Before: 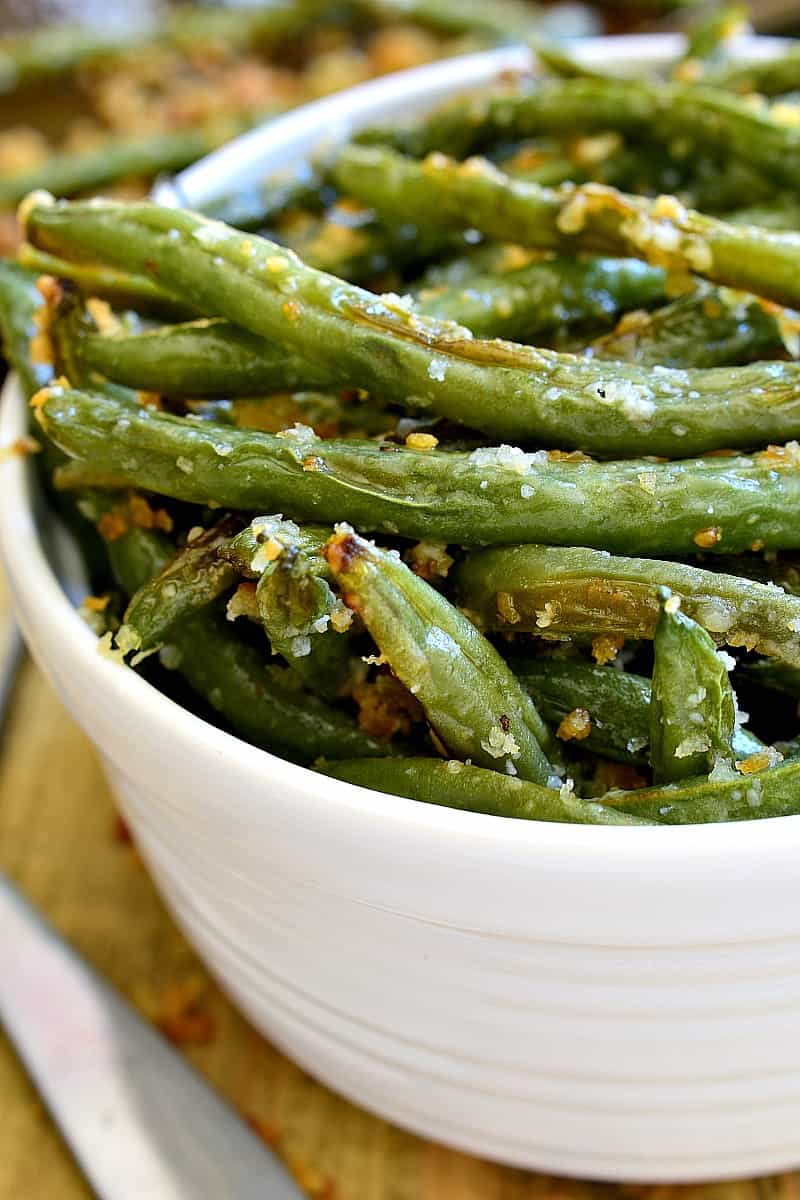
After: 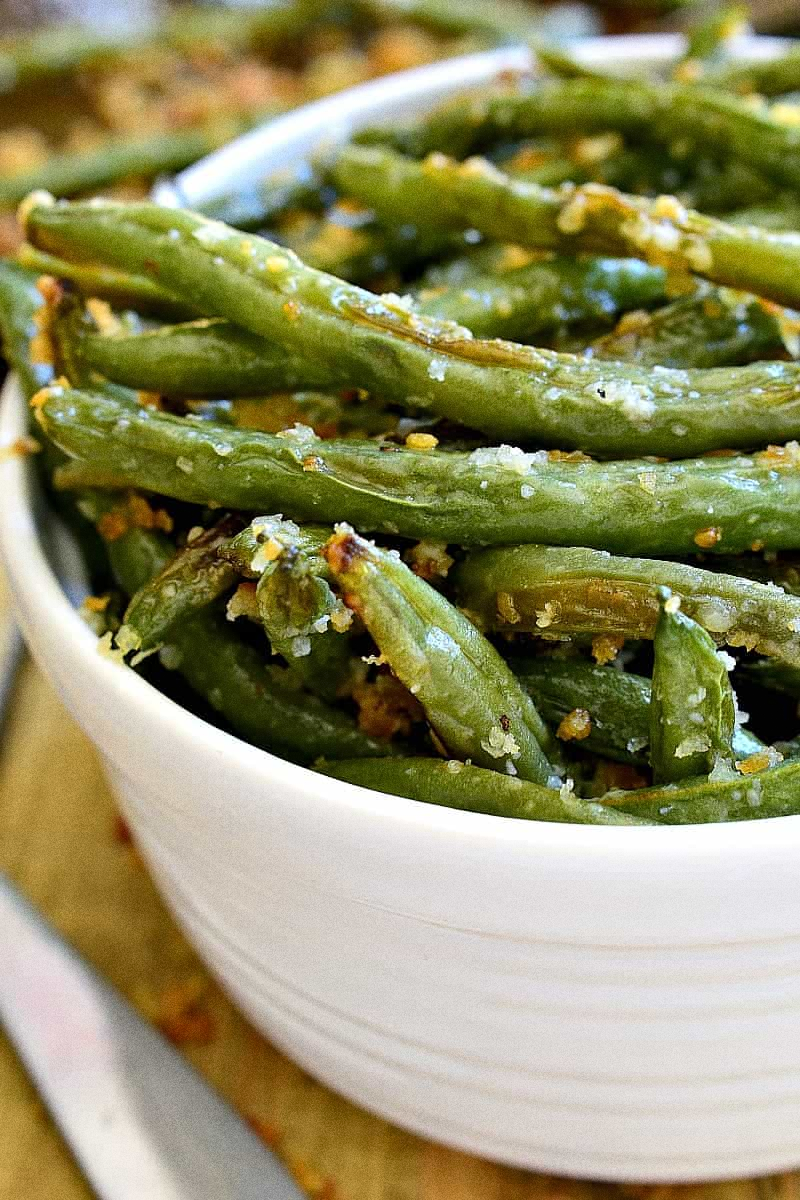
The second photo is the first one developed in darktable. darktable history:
grain: coarseness 8.68 ISO, strength 31.94%
